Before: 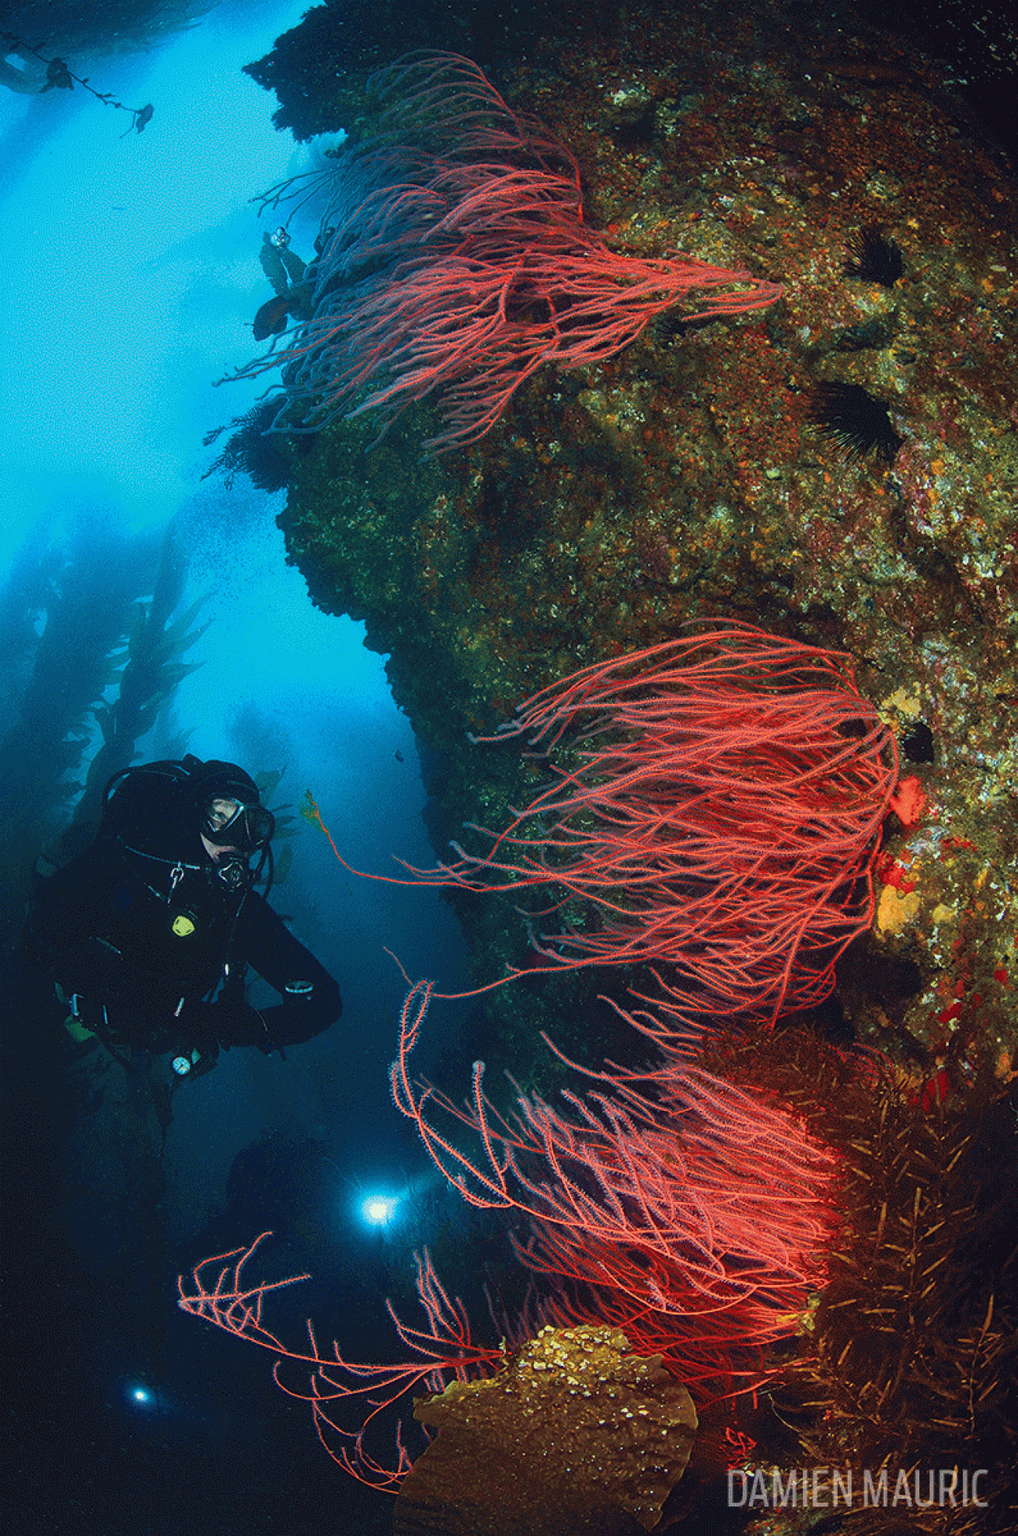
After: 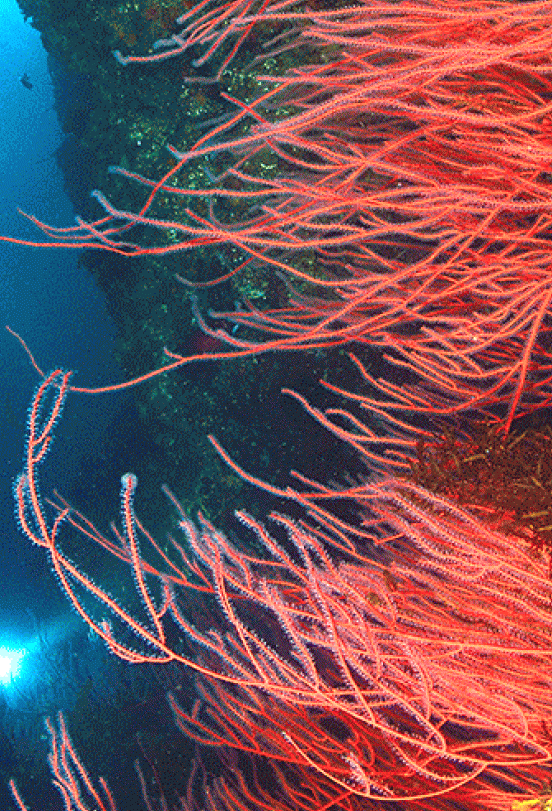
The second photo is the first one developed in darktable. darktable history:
tone equalizer: on, module defaults
exposure: black level correction 0, exposure 0.95 EV, compensate exposure bias true, compensate highlight preservation false
crop: left 37.221%, top 45.169%, right 20.63%, bottom 13.777%
